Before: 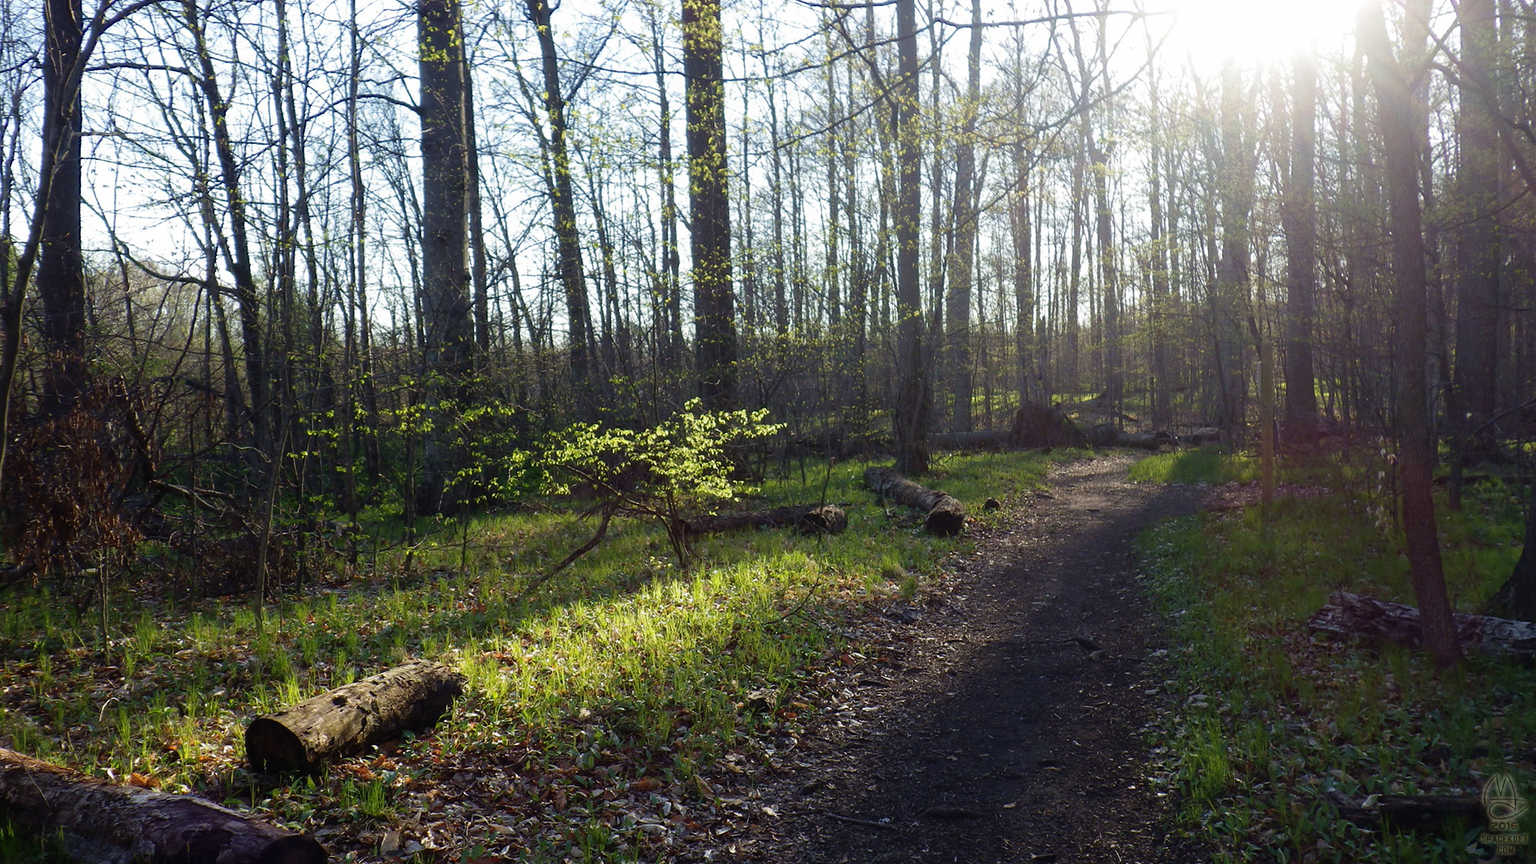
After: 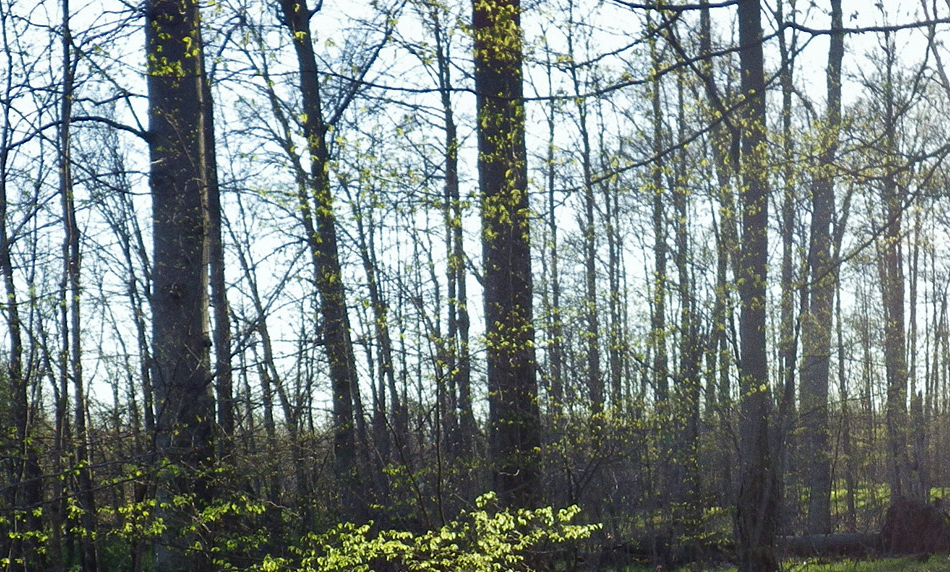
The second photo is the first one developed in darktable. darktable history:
white balance: red 0.978, blue 0.999
grain: coarseness 22.88 ISO
crop: left 19.556%, right 30.401%, bottom 46.458%
shadows and highlights: shadows 30.63, highlights -63.22, shadows color adjustment 98%, highlights color adjustment 58.61%, soften with gaussian
